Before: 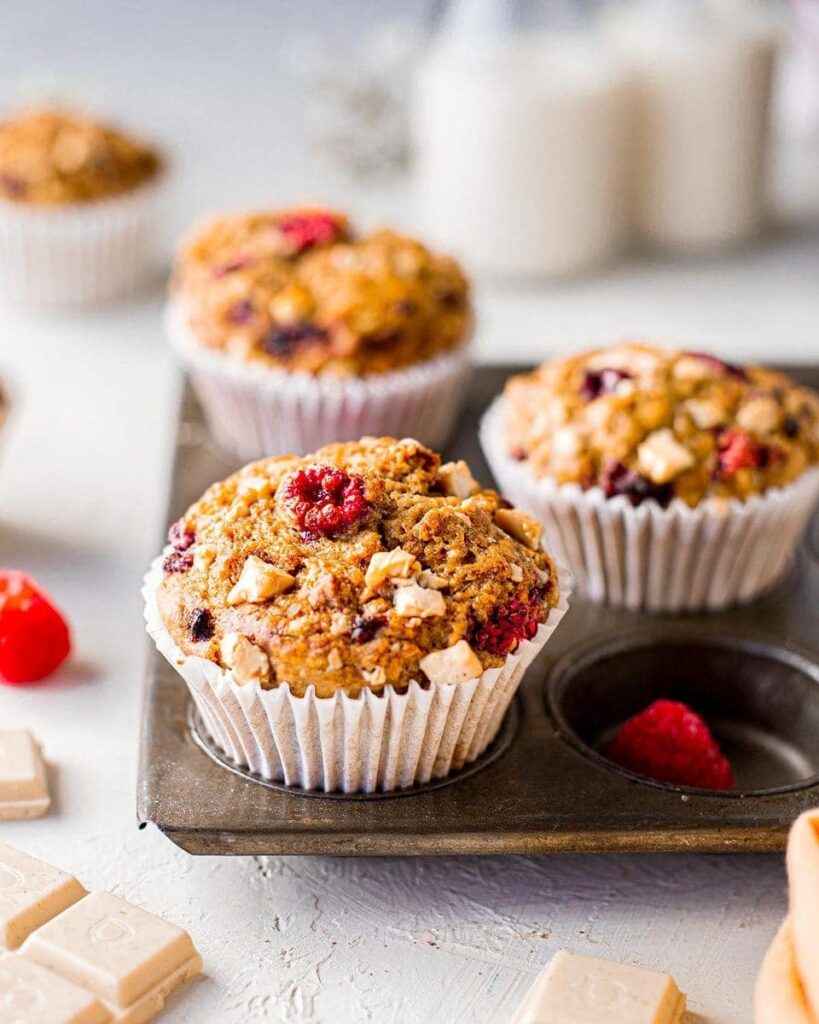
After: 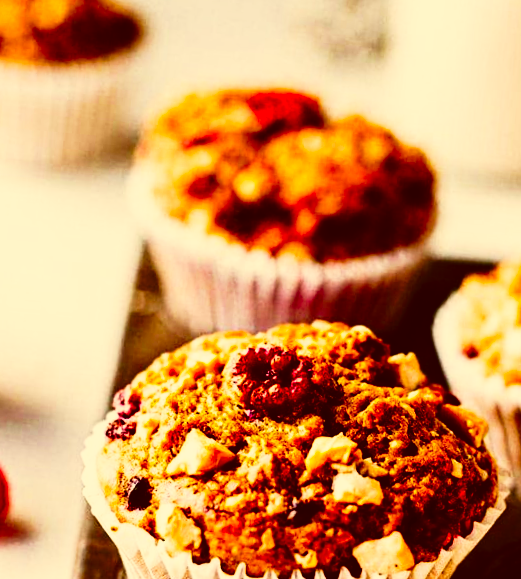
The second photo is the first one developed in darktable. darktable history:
filmic rgb: middle gray luminance 18.42%, black relative exposure -10.5 EV, white relative exposure 3.4 EV, threshold 6 EV, target black luminance 0%, hardness 6.03, latitude 99%, contrast 0.847, shadows ↔ highlights balance 0.505%, add noise in highlights 0, preserve chrominance max RGB, color science v3 (2019), use custom middle-gray values true, iterations of high-quality reconstruction 0, contrast in highlights soft, enable highlight reconstruction true
color correction: highlights a* 1.12, highlights b* 24.26, shadows a* 15.58, shadows b* 24.26
contrast brightness saturation: contrast 0.19, brightness -0.24, saturation 0.11
crop and rotate: angle -4.99°, left 2.122%, top 6.945%, right 27.566%, bottom 30.519%
tone curve: curves: ch0 [(0, 0) (0.003, 0.003) (0.011, 0.006) (0.025, 0.012) (0.044, 0.02) (0.069, 0.023) (0.1, 0.029) (0.136, 0.037) (0.177, 0.058) (0.224, 0.084) (0.277, 0.137) (0.335, 0.209) (0.399, 0.336) (0.468, 0.478) (0.543, 0.63) (0.623, 0.789) (0.709, 0.903) (0.801, 0.967) (0.898, 0.987) (1, 1)], preserve colors none
